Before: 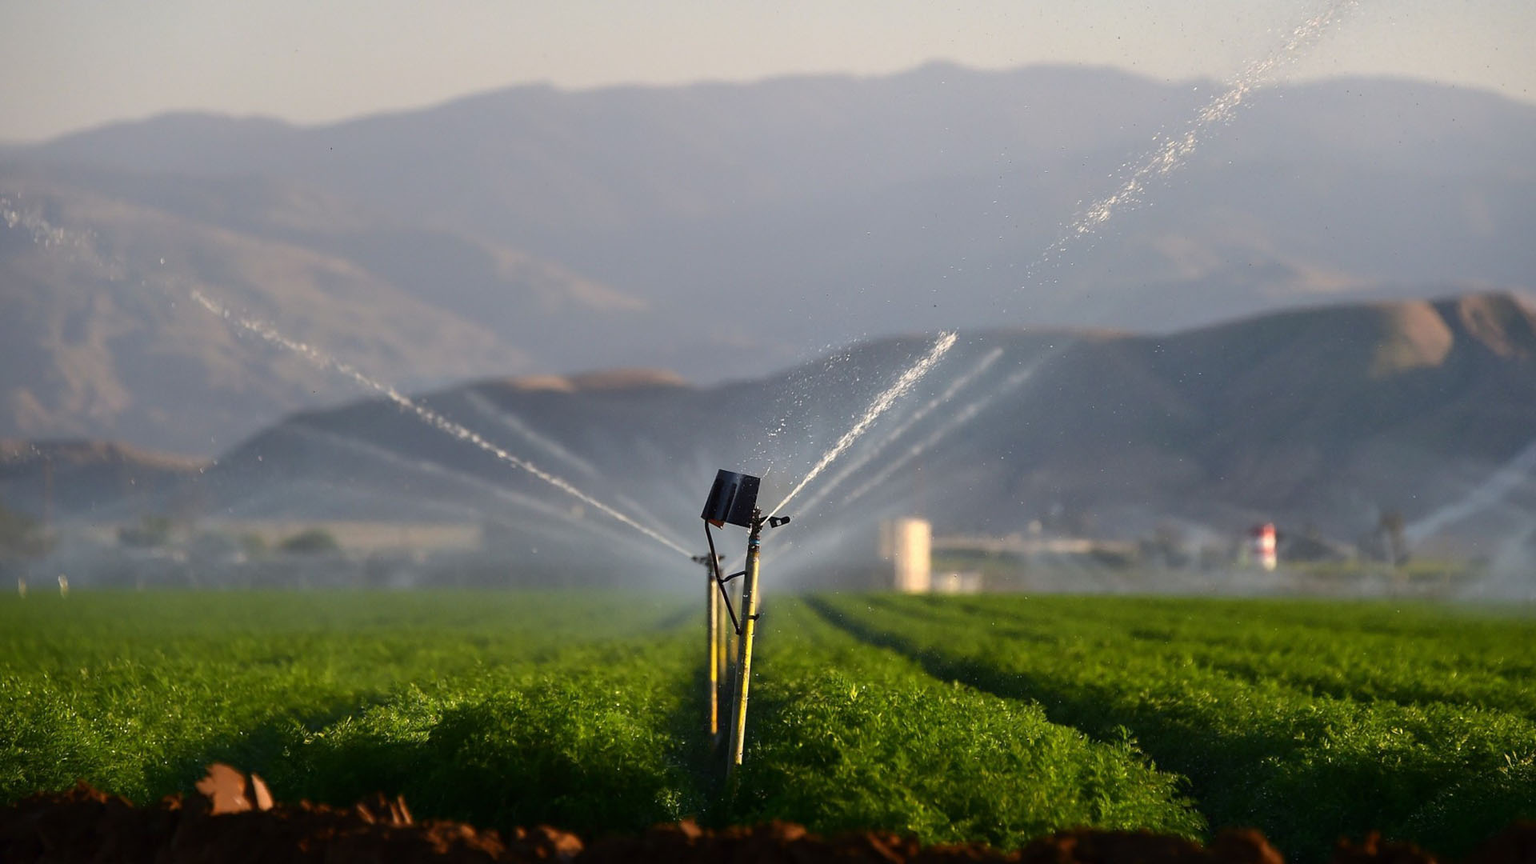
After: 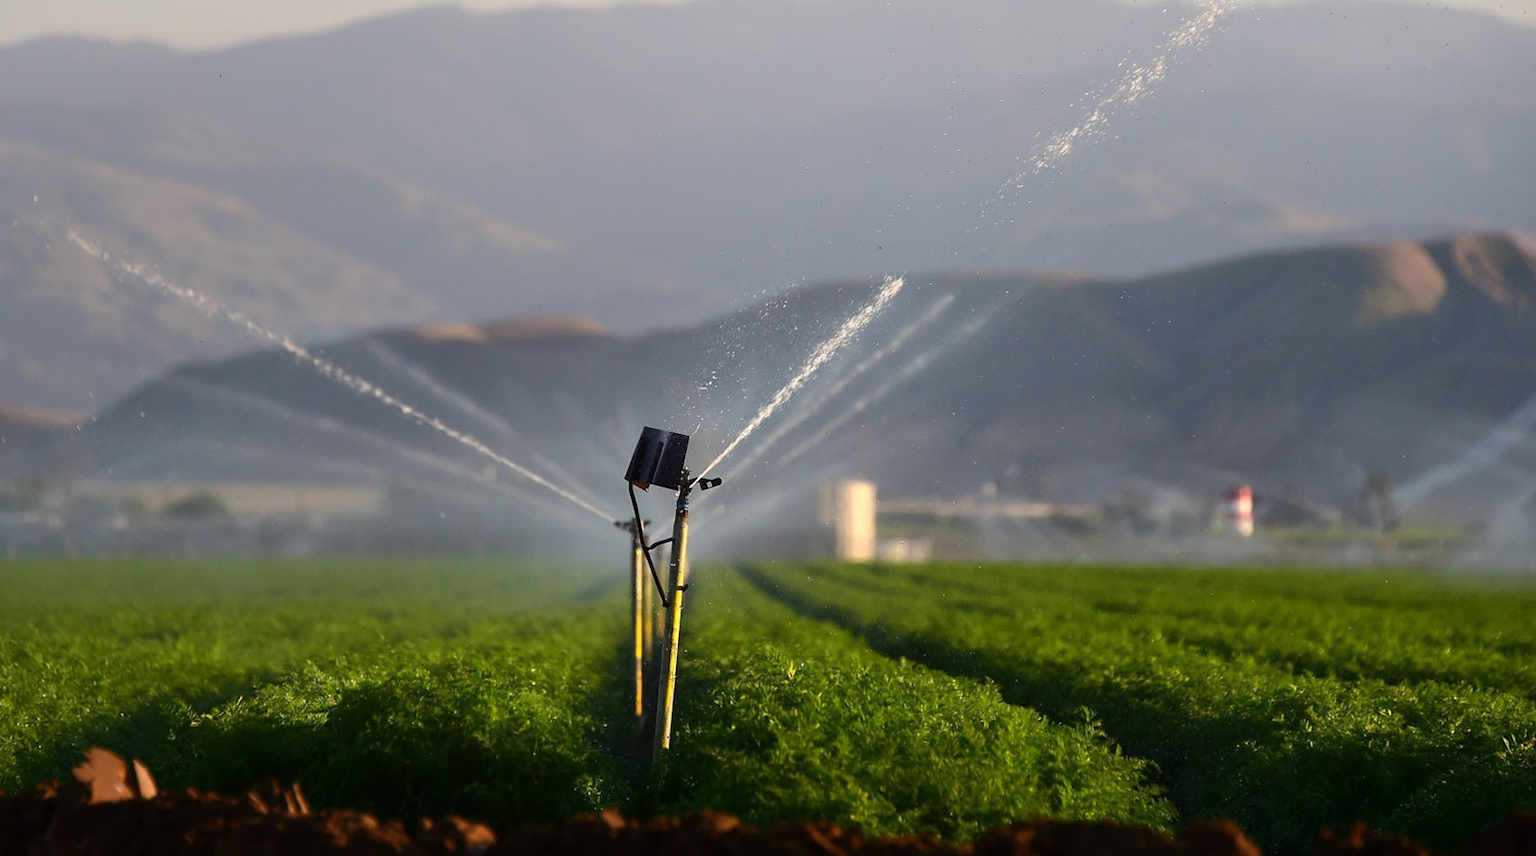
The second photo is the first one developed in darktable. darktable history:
crop and rotate: left 8.484%, top 9.181%
